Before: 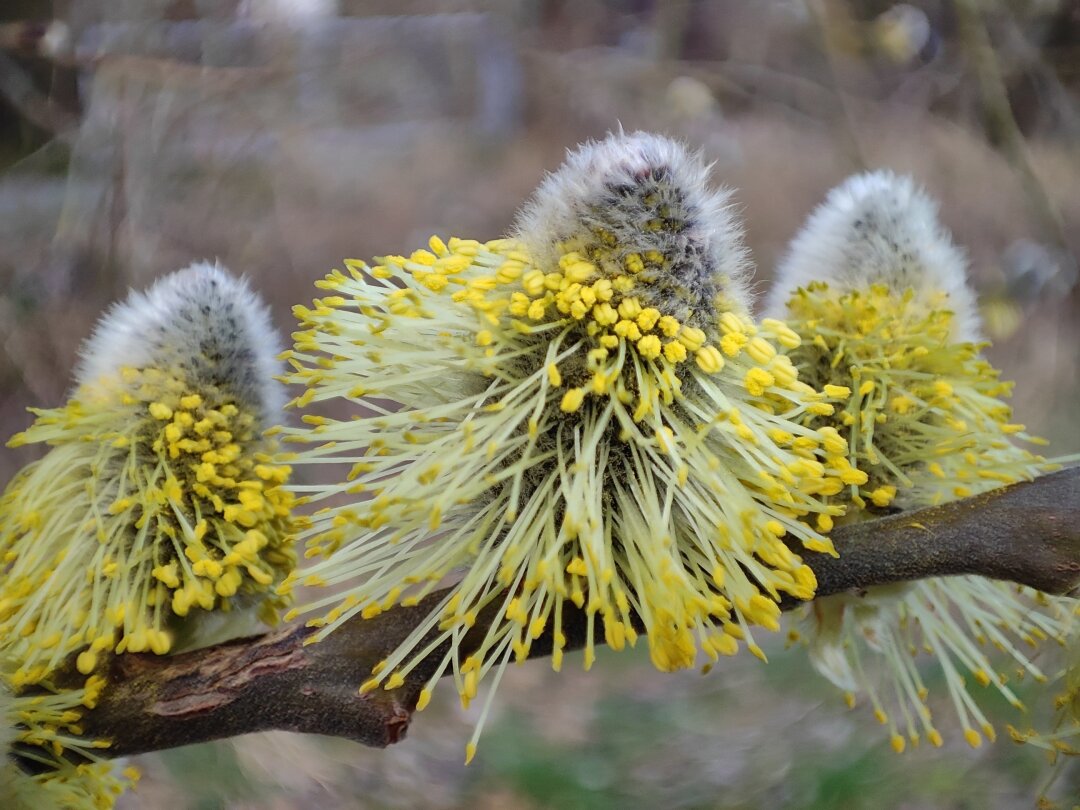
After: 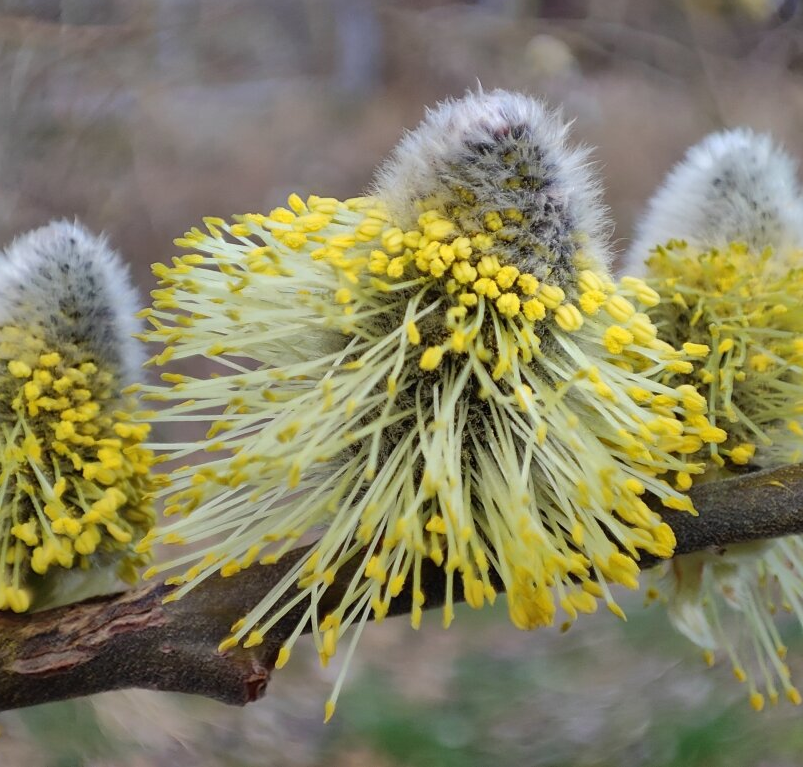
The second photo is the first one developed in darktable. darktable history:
crop and rotate: left 13.057%, top 5.252%, right 12.568%
